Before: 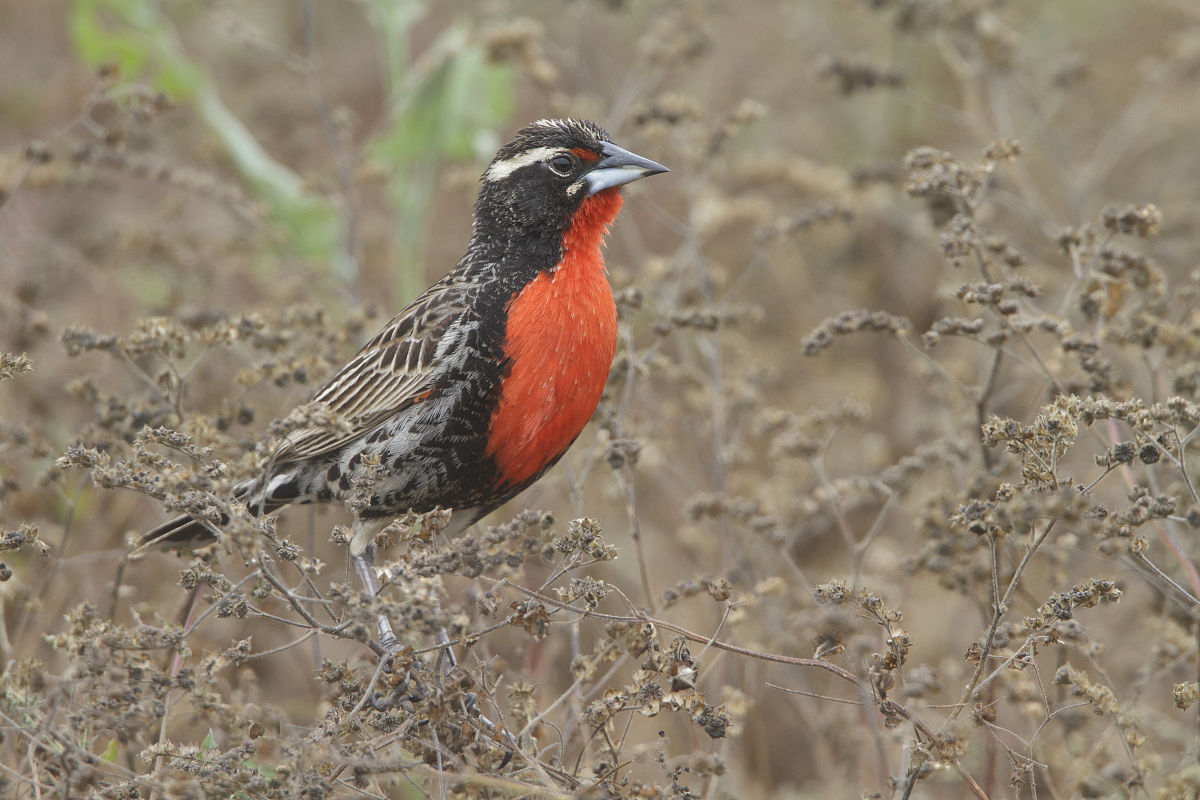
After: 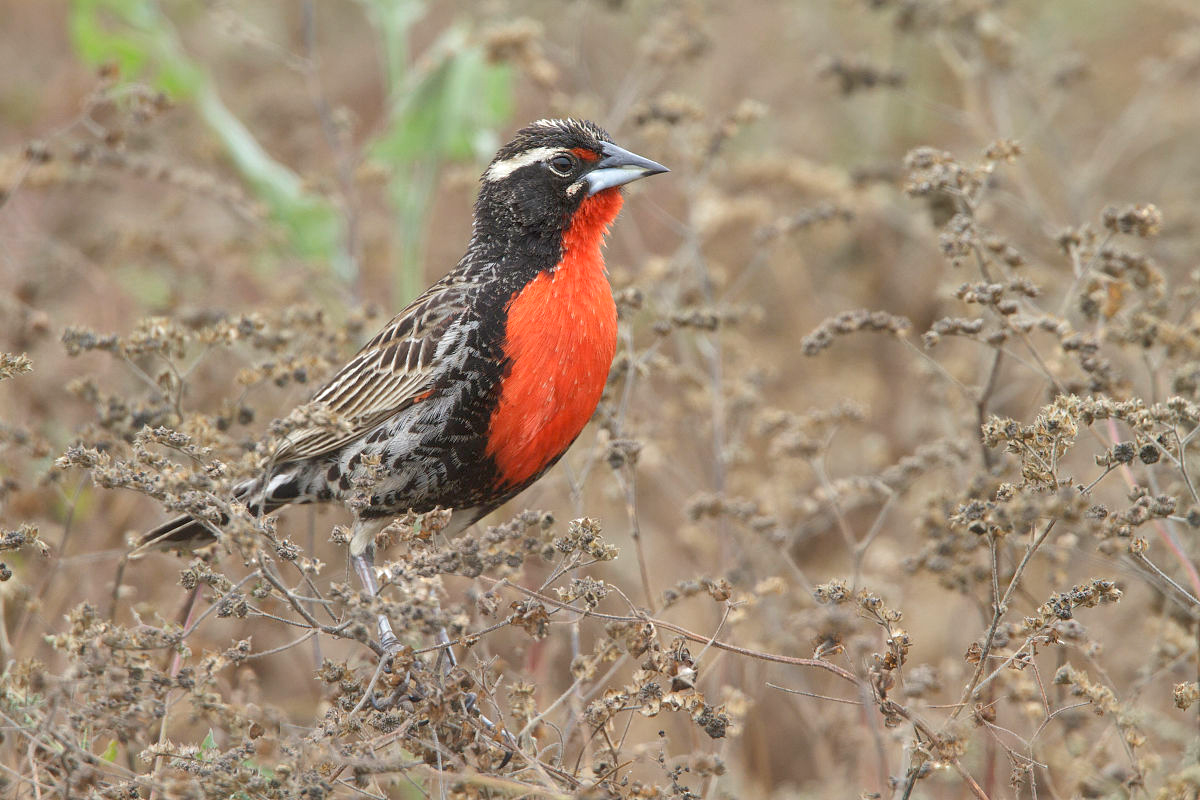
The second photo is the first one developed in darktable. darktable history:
exposure: black level correction 0.005, exposure 0.286 EV, compensate exposure bias true, compensate highlight preservation false
